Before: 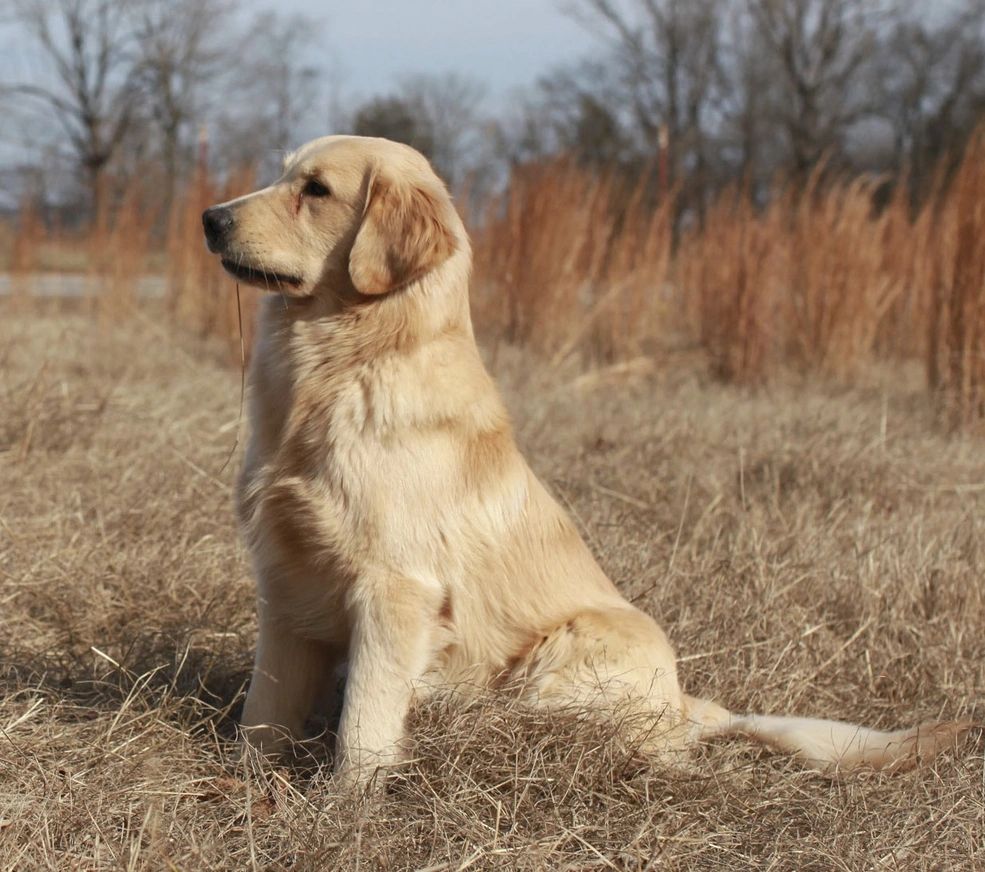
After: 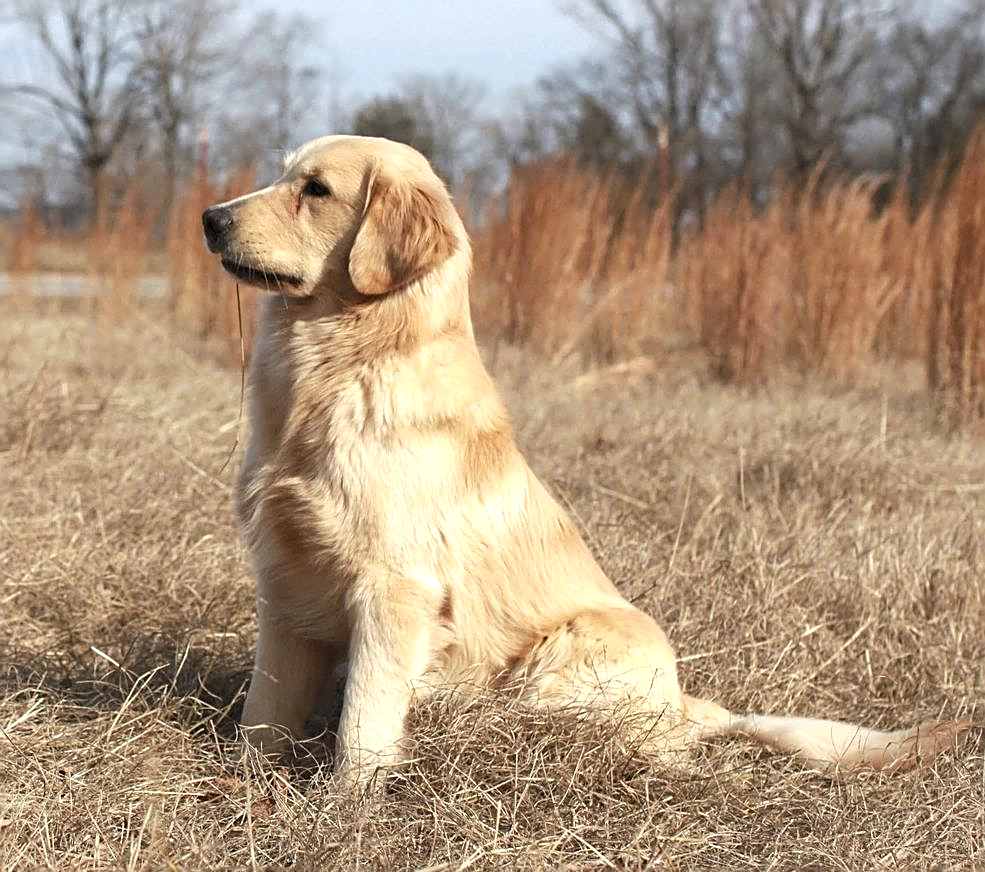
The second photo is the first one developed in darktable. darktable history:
exposure: exposure 0.563 EV, compensate highlight preservation false
sharpen: on, module defaults
levels: levels [0.026, 0.507, 0.987]
